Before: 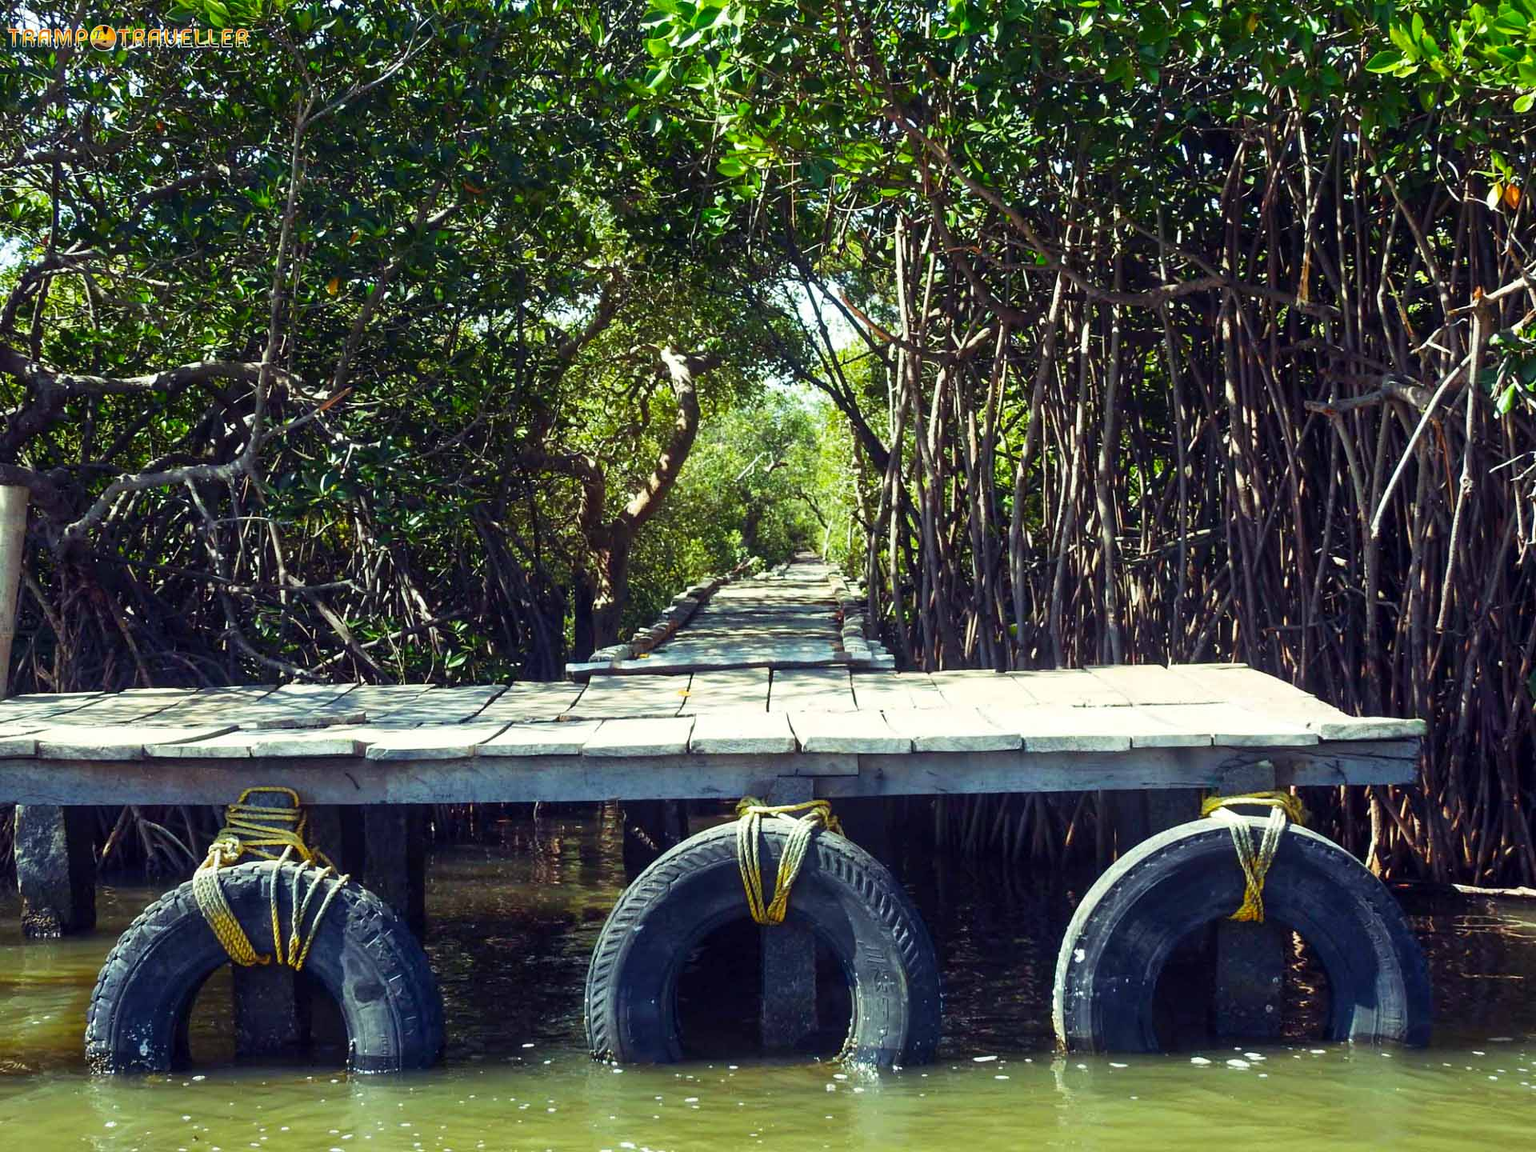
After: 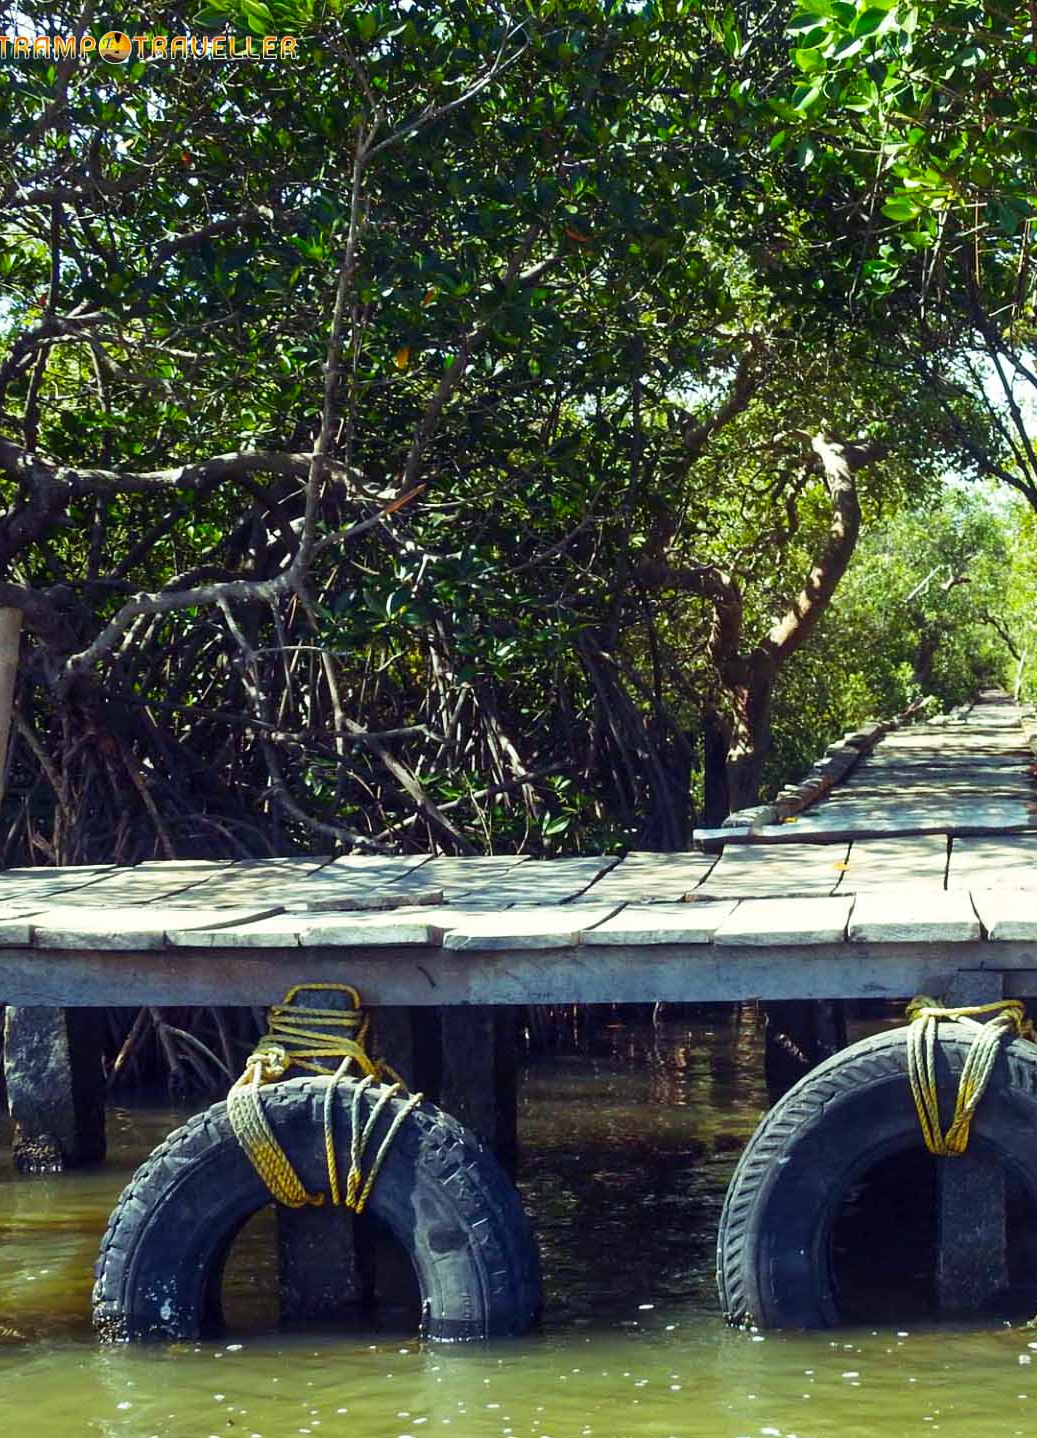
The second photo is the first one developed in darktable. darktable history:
crop: left 0.74%, right 45.219%, bottom 0.089%
